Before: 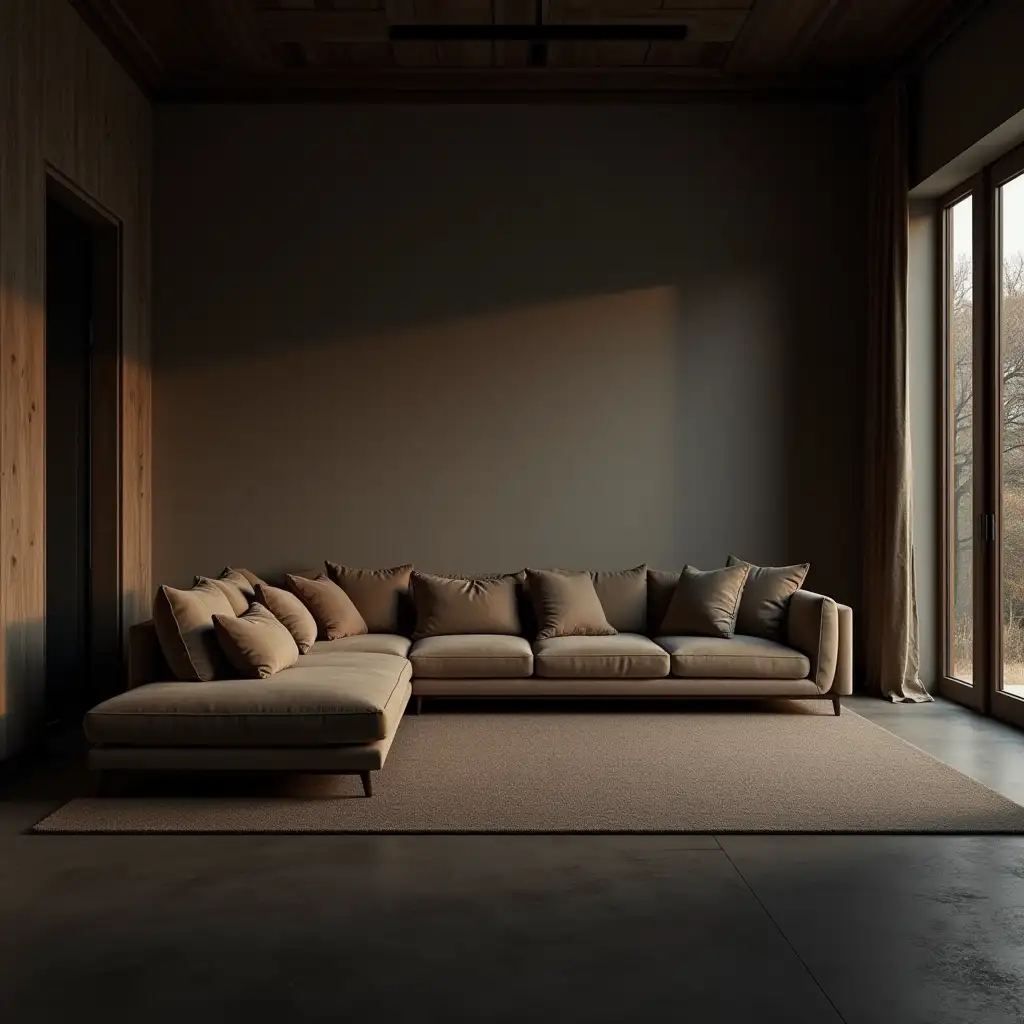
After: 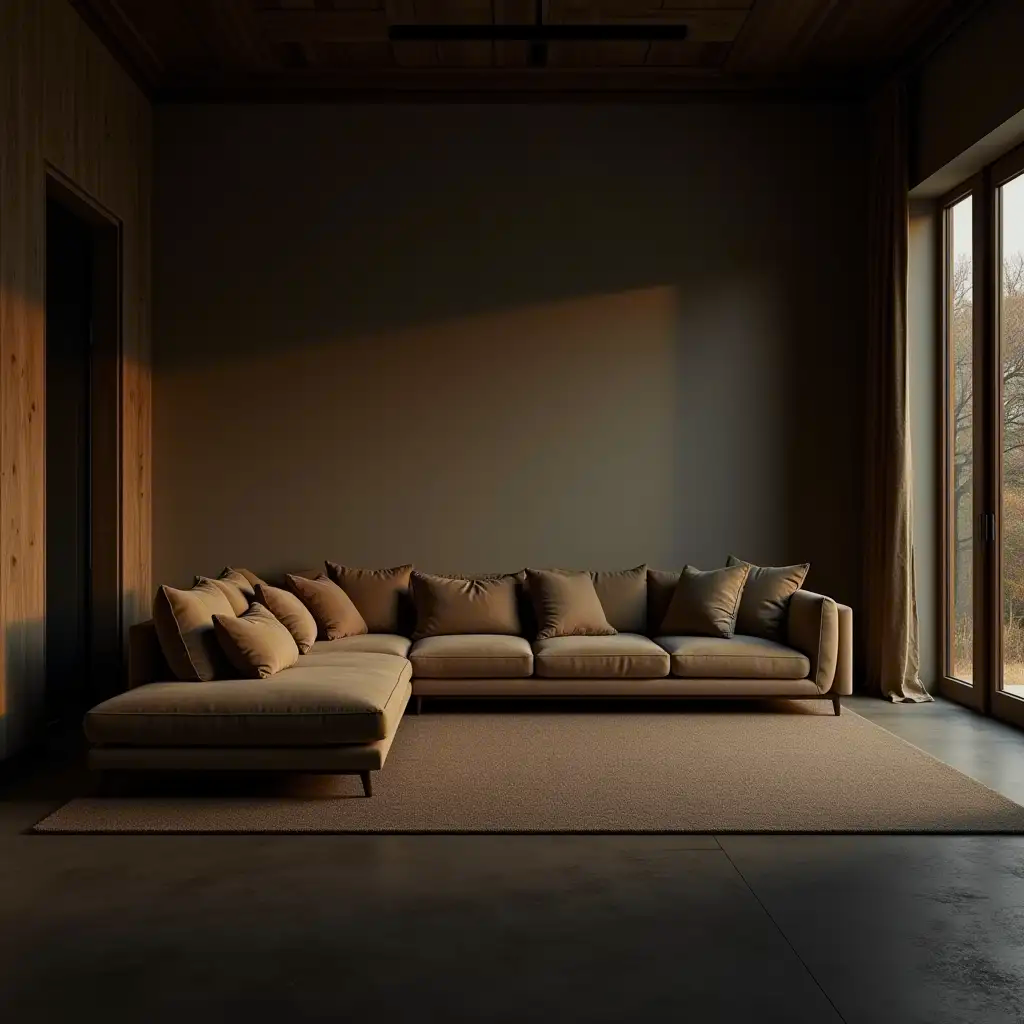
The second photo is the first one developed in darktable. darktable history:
exposure: exposure -0.266 EV, compensate exposure bias true, compensate highlight preservation false
color zones: curves: ch0 [(0.224, 0.526) (0.75, 0.5)]; ch1 [(0.055, 0.526) (0.224, 0.761) (0.377, 0.526) (0.75, 0.5)]
